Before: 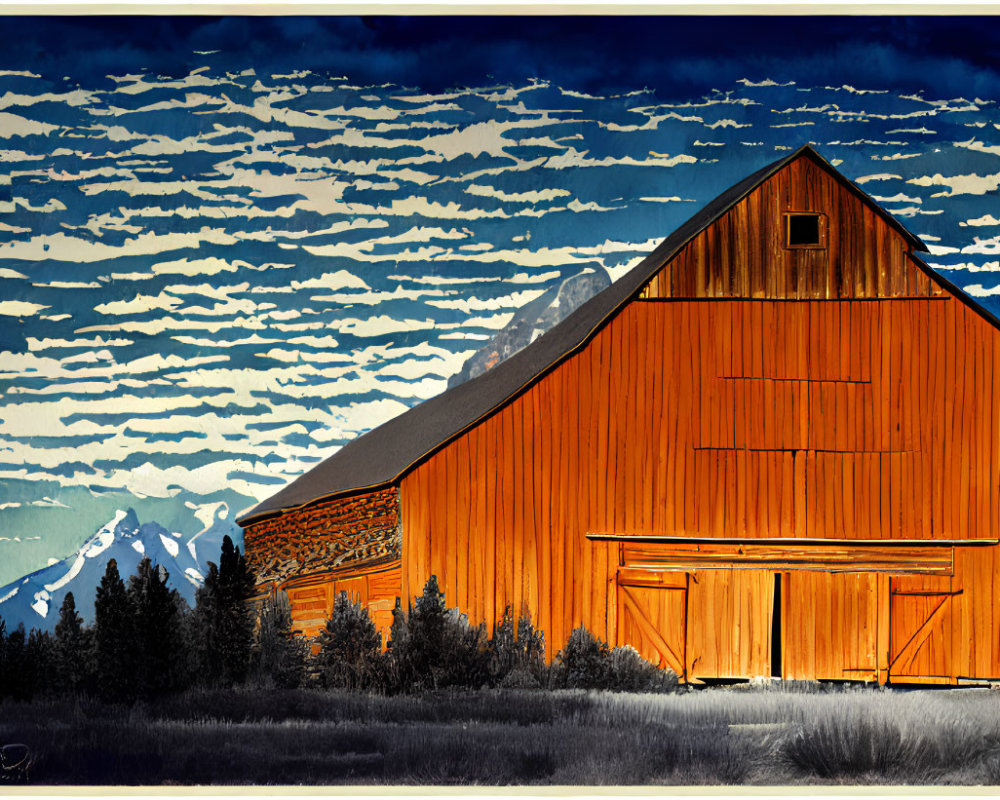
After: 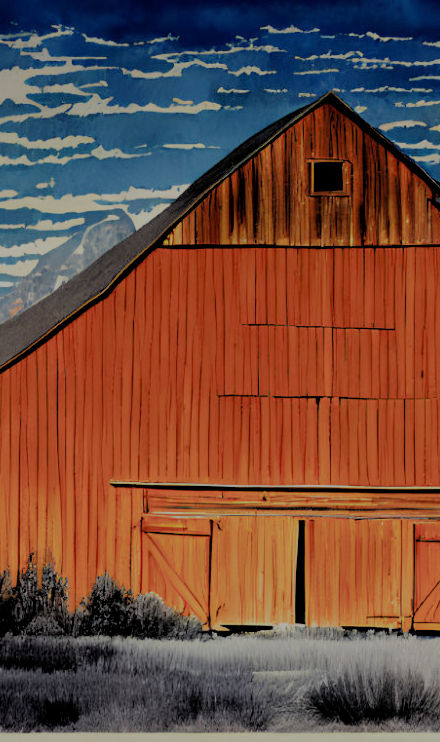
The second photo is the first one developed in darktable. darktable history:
filmic rgb: black relative exposure -4.42 EV, white relative exposure 6.58 EV, hardness 1.85, contrast 0.5
crop: left 47.628%, top 6.643%, right 7.874%
